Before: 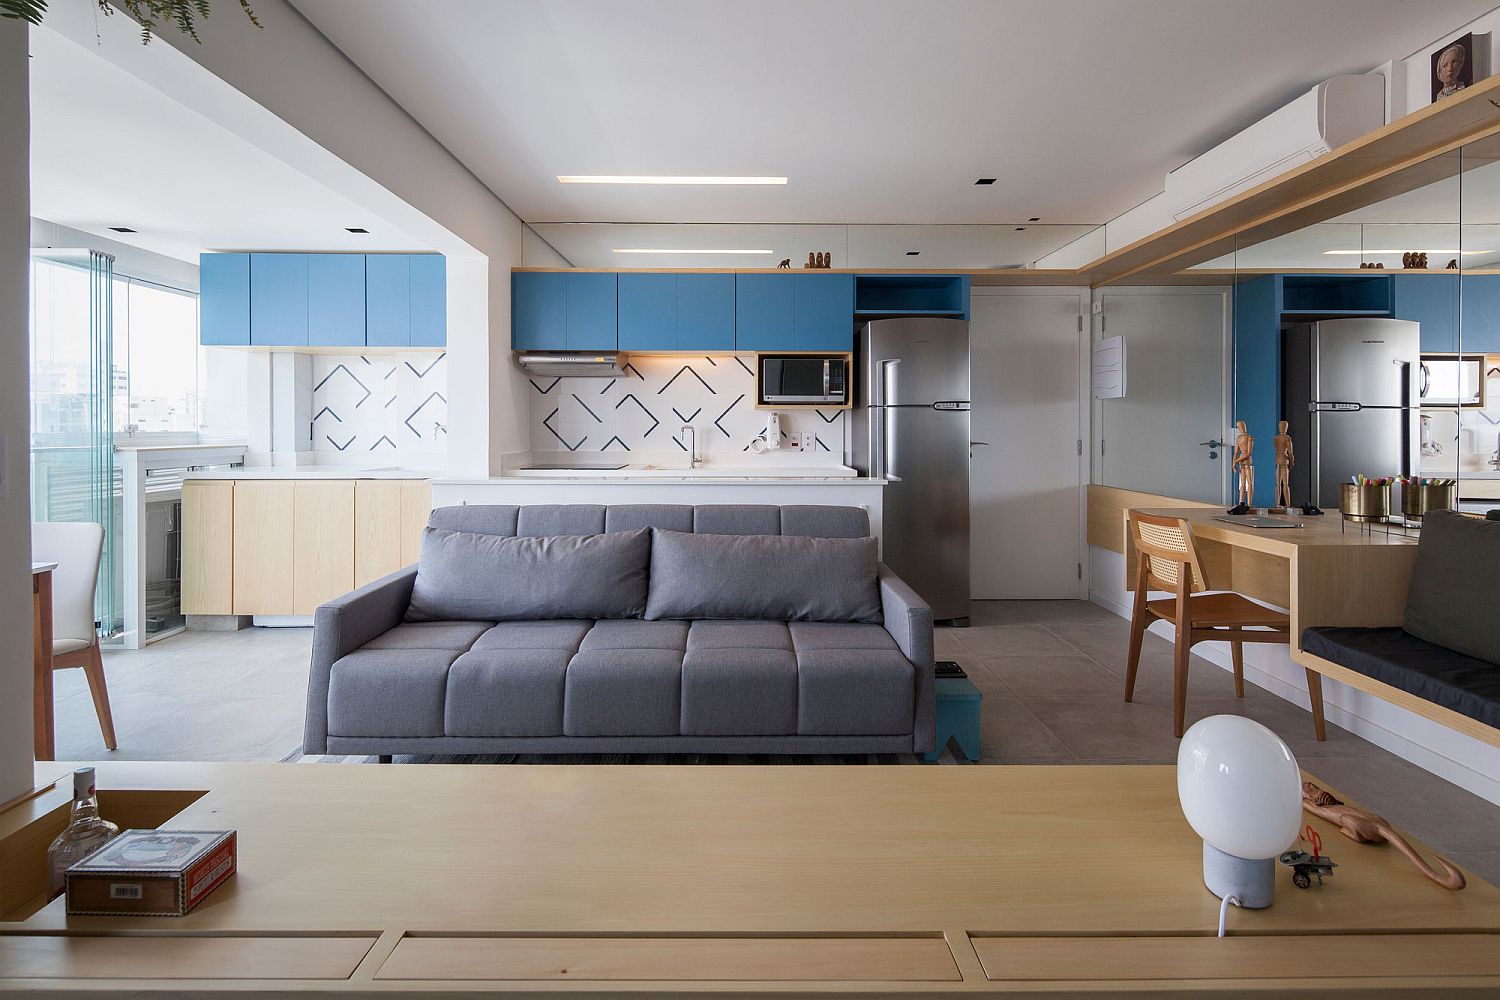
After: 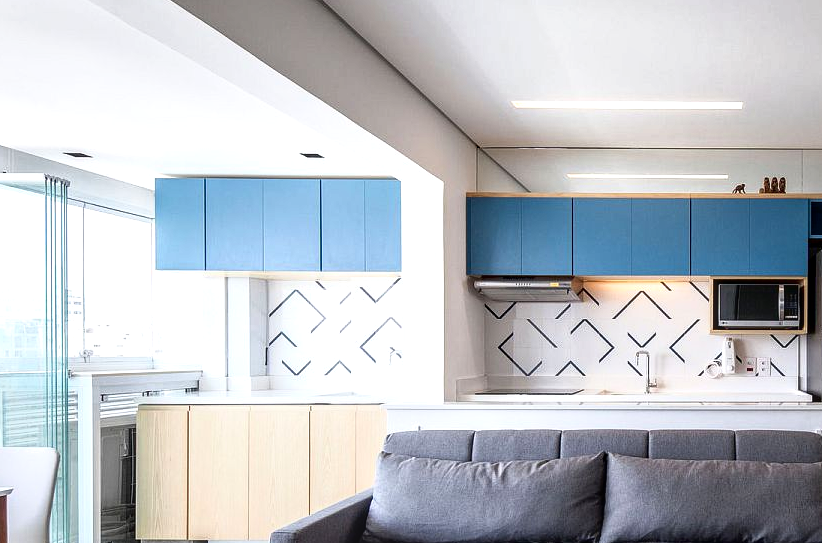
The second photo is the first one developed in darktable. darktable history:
tone equalizer: -8 EV -0.384 EV, -7 EV -0.395 EV, -6 EV -0.321 EV, -5 EV -0.207 EV, -3 EV 0.235 EV, -2 EV 0.354 EV, -1 EV 0.376 EV, +0 EV 0.415 EV
crop and rotate: left 3.053%, top 7.551%, right 42.127%, bottom 38.102%
local contrast: on, module defaults
tone curve: curves: ch0 [(0, 0) (0.003, 0.004) (0.011, 0.008) (0.025, 0.012) (0.044, 0.02) (0.069, 0.028) (0.1, 0.034) (0.136, 0.059) (0.177, 0.1) (0.224, 0.151) (0.277, 0.203) (0.335, 0.266) (0.399, 0.344) (0.468, 0.414) (0.543, 0.507) (0.623, 0.602) (0.709, 0.704) (0.801, 0.804) (0.898, 0.927) (1, 1)], color space Lab, independent channels, preserve colors none
